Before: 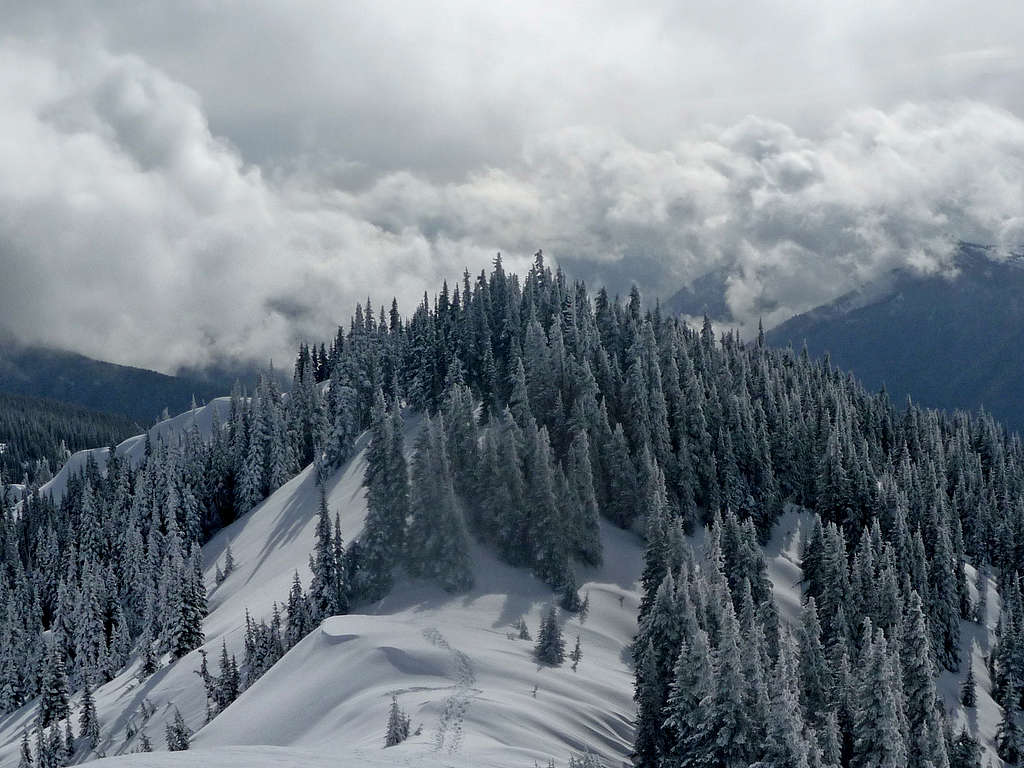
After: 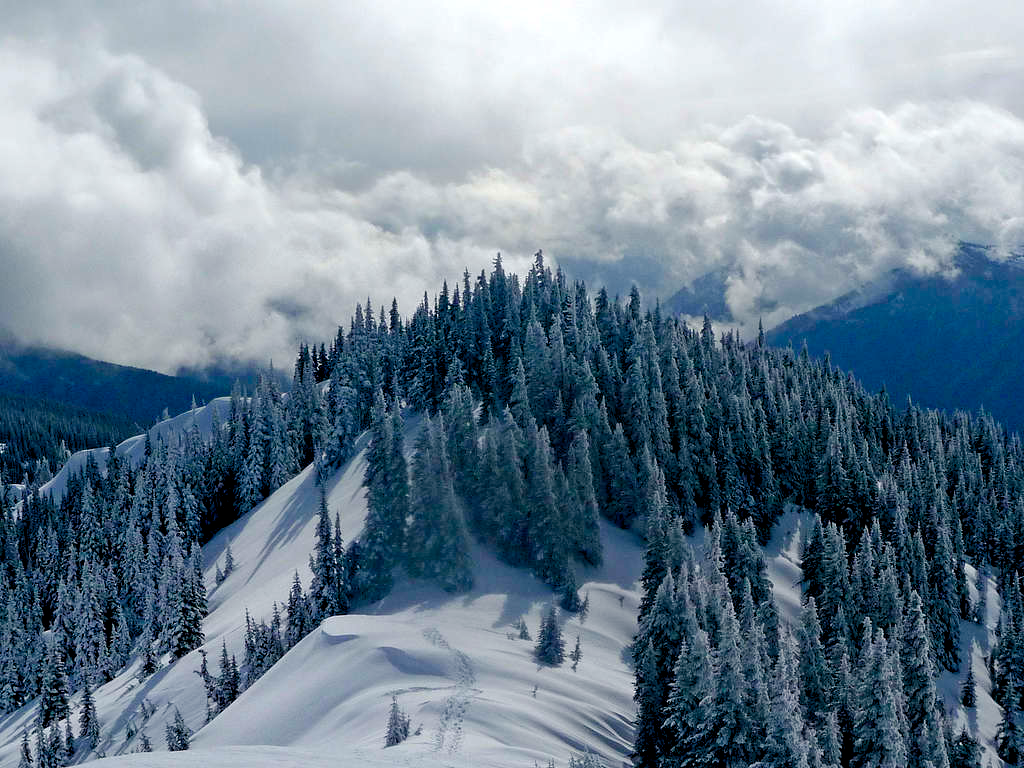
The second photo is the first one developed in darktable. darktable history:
color balance rgb: shadows lift › chroma 4.078%, shadows lift › hue 251.82°, global offset › luminance -0.506%, linear chroma grading › global chroma 14.755%, perceptual saturation grading › global saturation 34.936%, perceptual saturation grading › highlights -29.924%, perceptual saturation grading › shadows 34.956%, perceptual brilliance grading › highlights 6.228%, perceptual brilliance grading › mid-tones 16.06%, perceptual brilliance grading › shadows -5.122%
